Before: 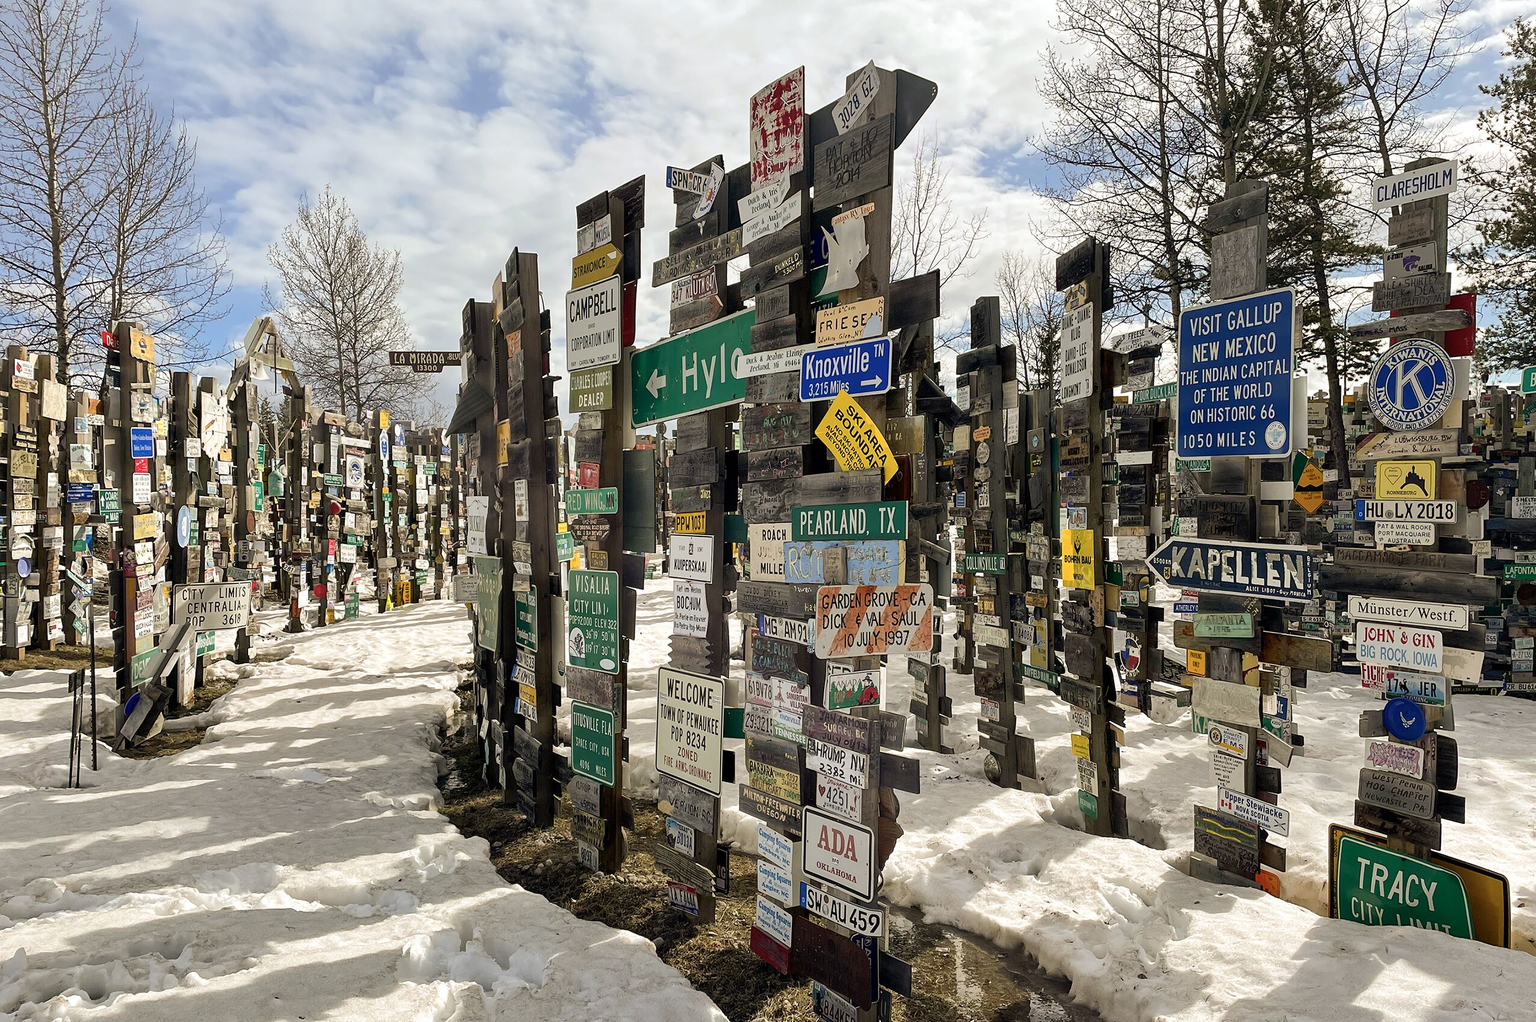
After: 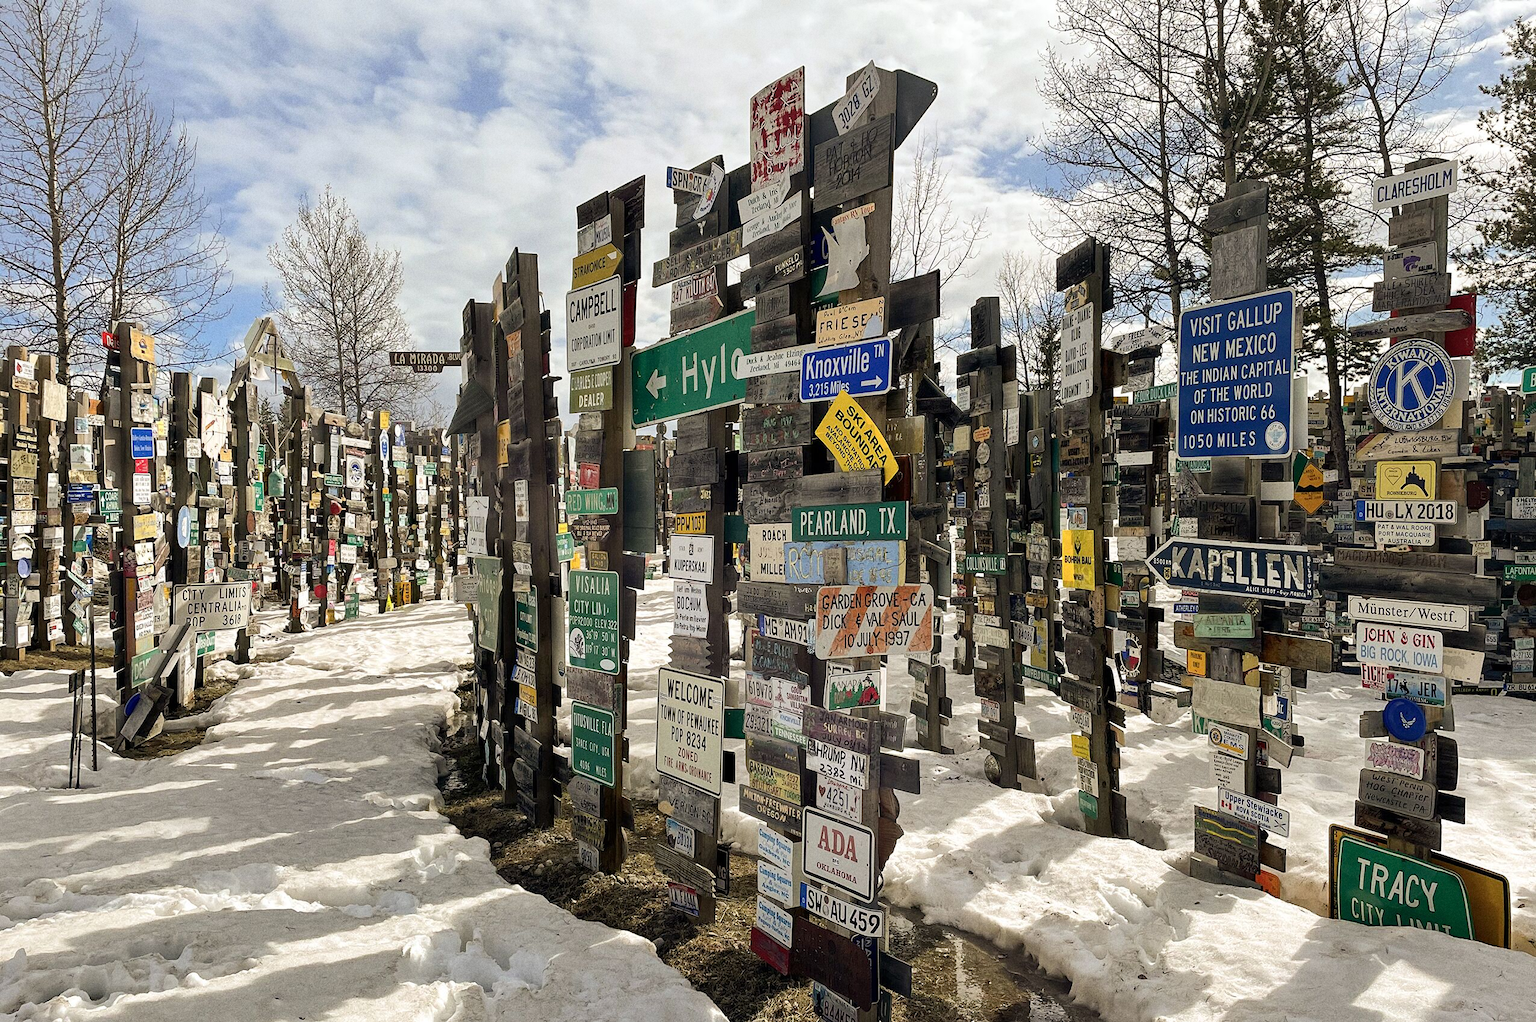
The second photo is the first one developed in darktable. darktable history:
grain: on, module defaults
exposure: compensate highlight preservation false
